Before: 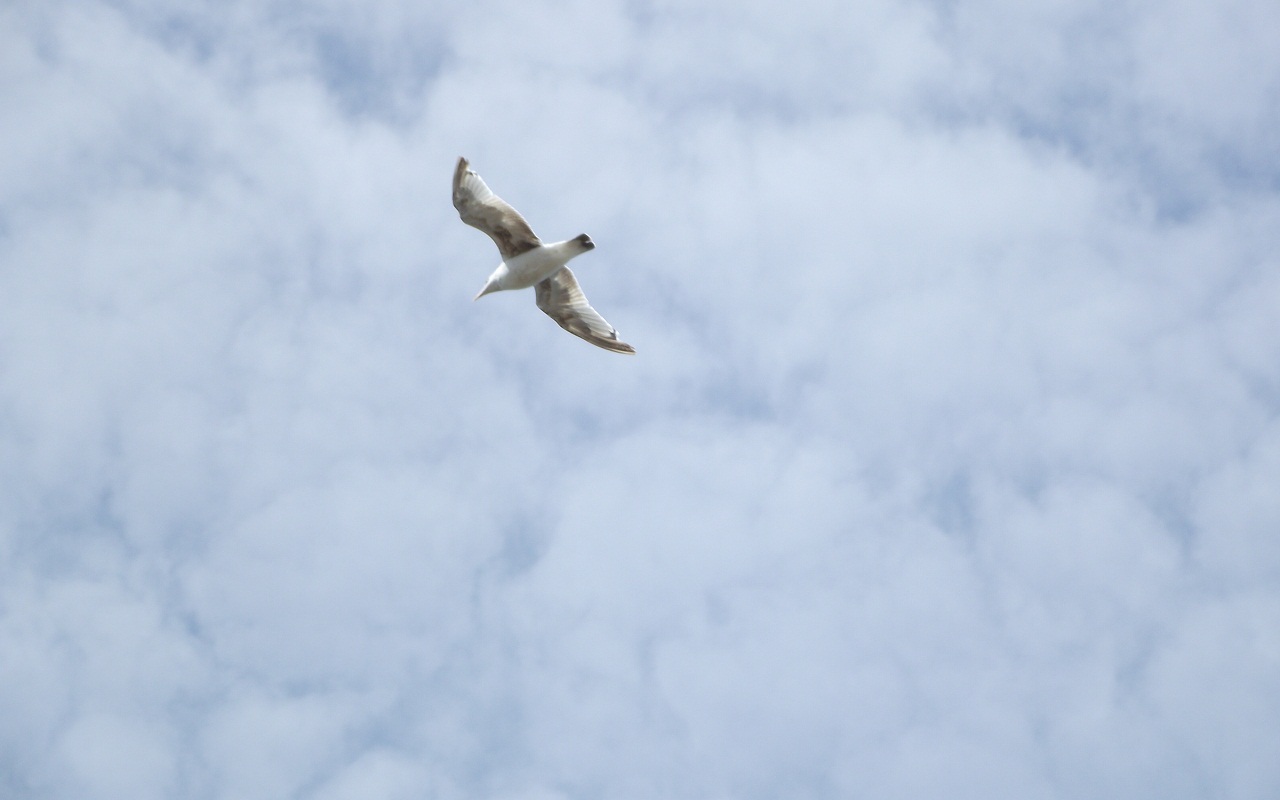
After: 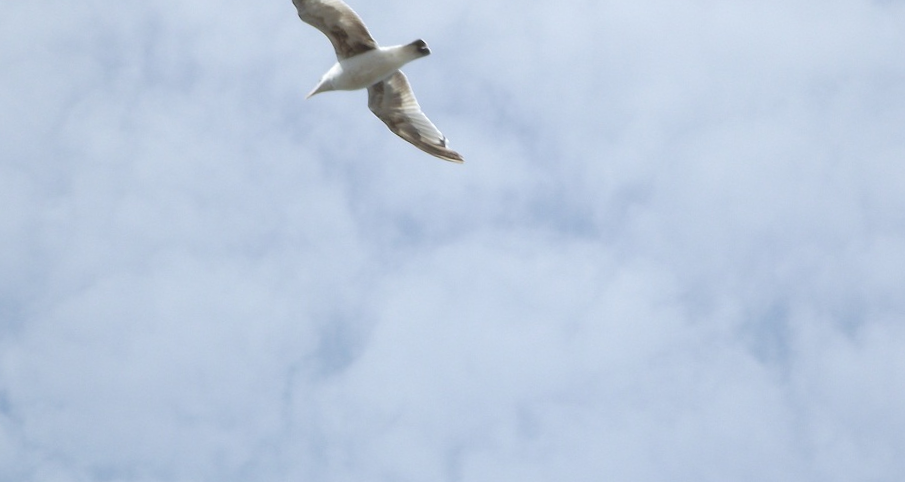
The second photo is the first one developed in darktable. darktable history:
crop and rotate: angle -3.9°, left 9.842%, top 21.225%, right 11.915%, bottom 12.029%
